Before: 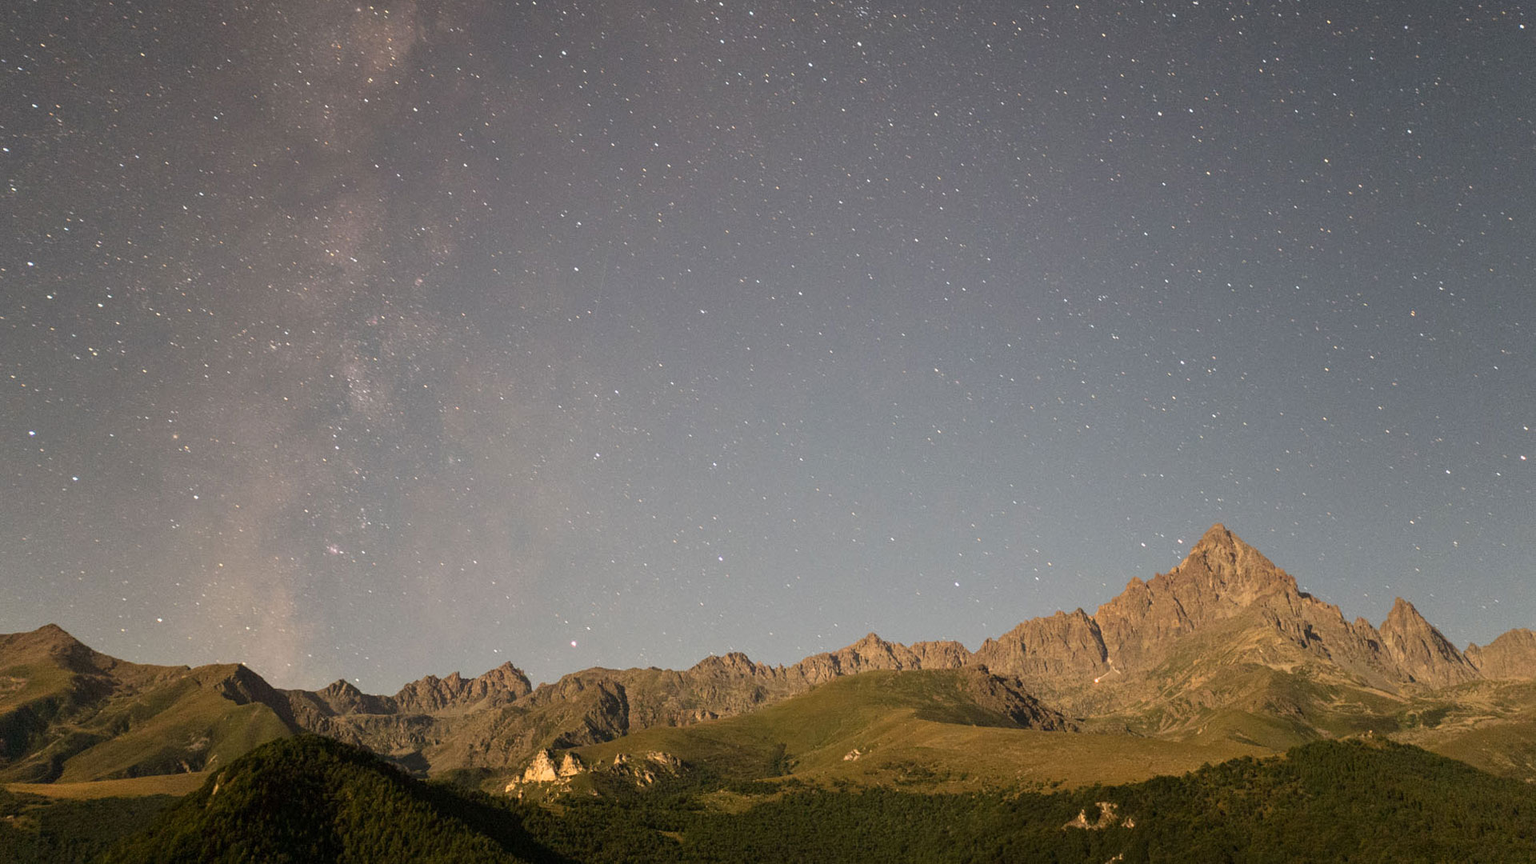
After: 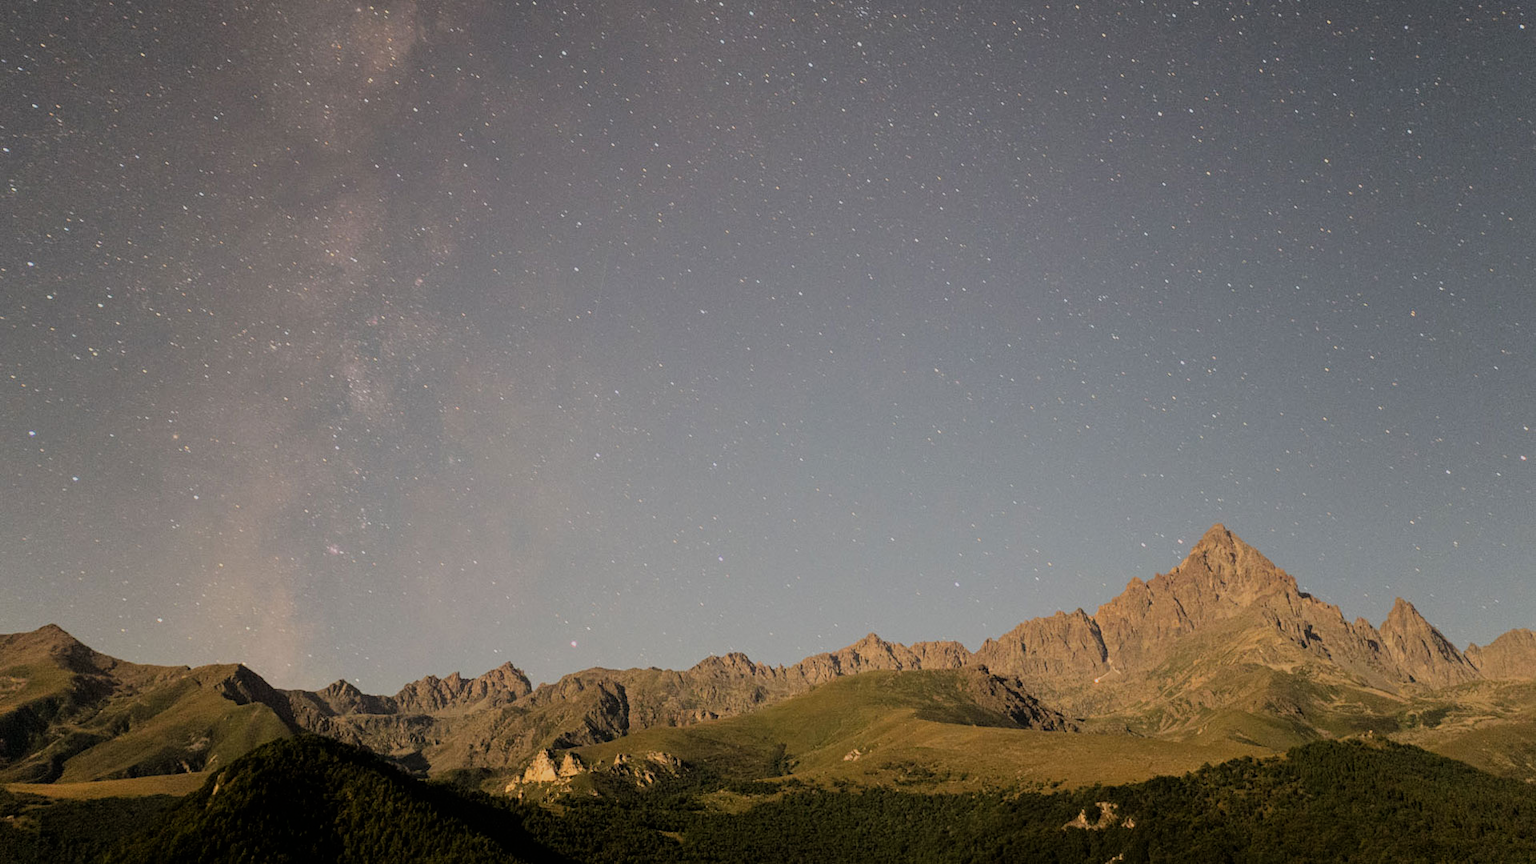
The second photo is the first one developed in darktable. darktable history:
contrast equalizer: y [[0.5, 0.5, 0.468, 0.5, 0.5, 0.5], [0.5 ×6], [0.5 ×6], [0 ×6], [0 ×6]]
filmic rgb: black relative exposure -7.15 EV, white relative exposure 5.36 EV, hardness 3.02, color science v6 (2022)
